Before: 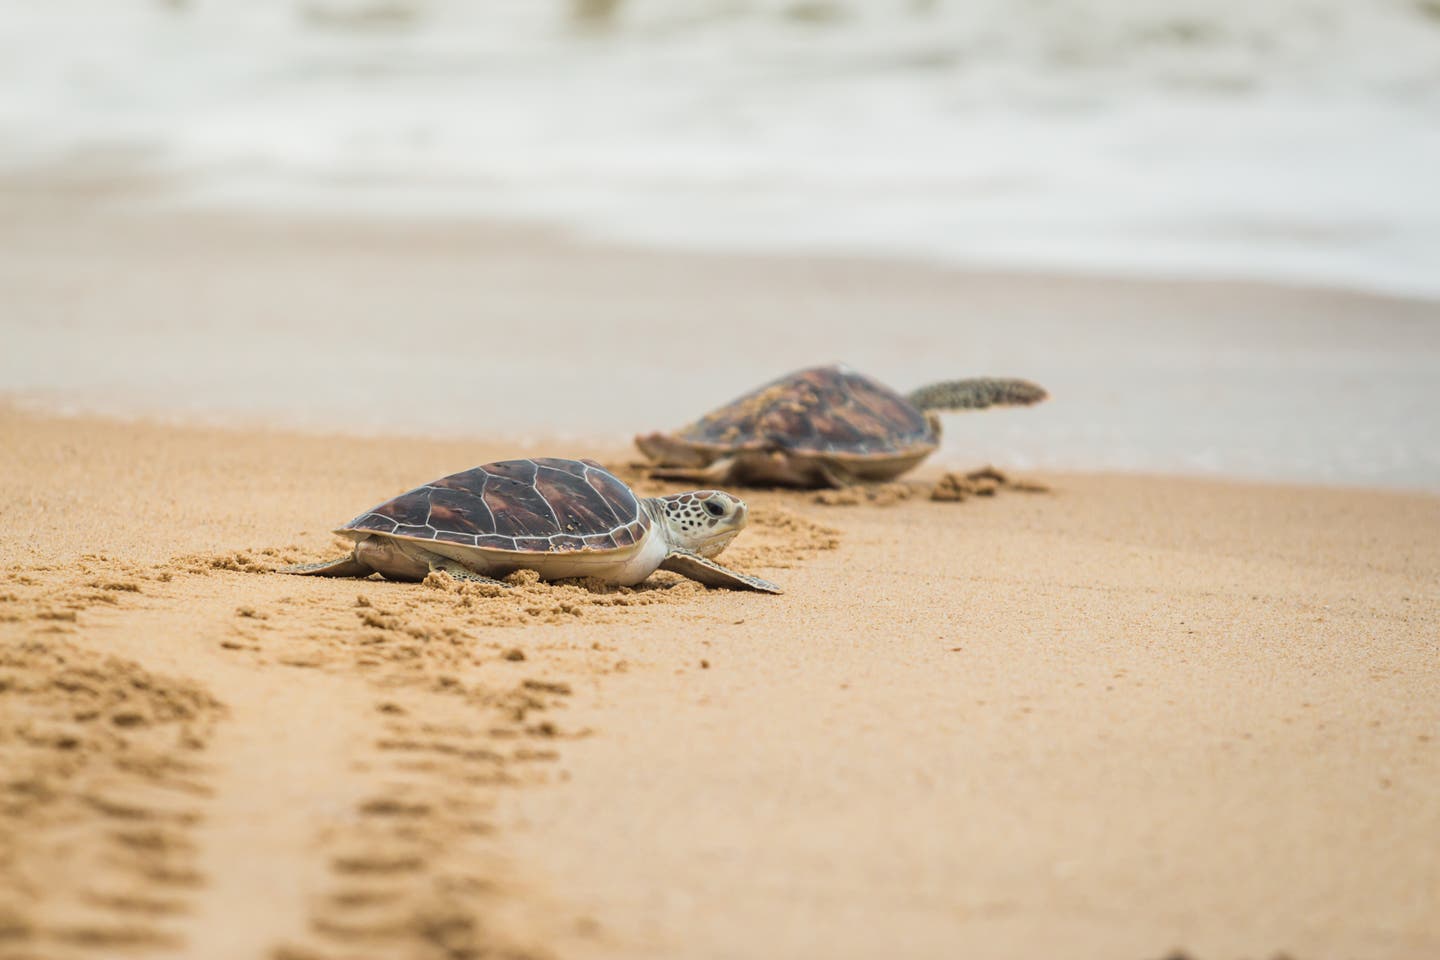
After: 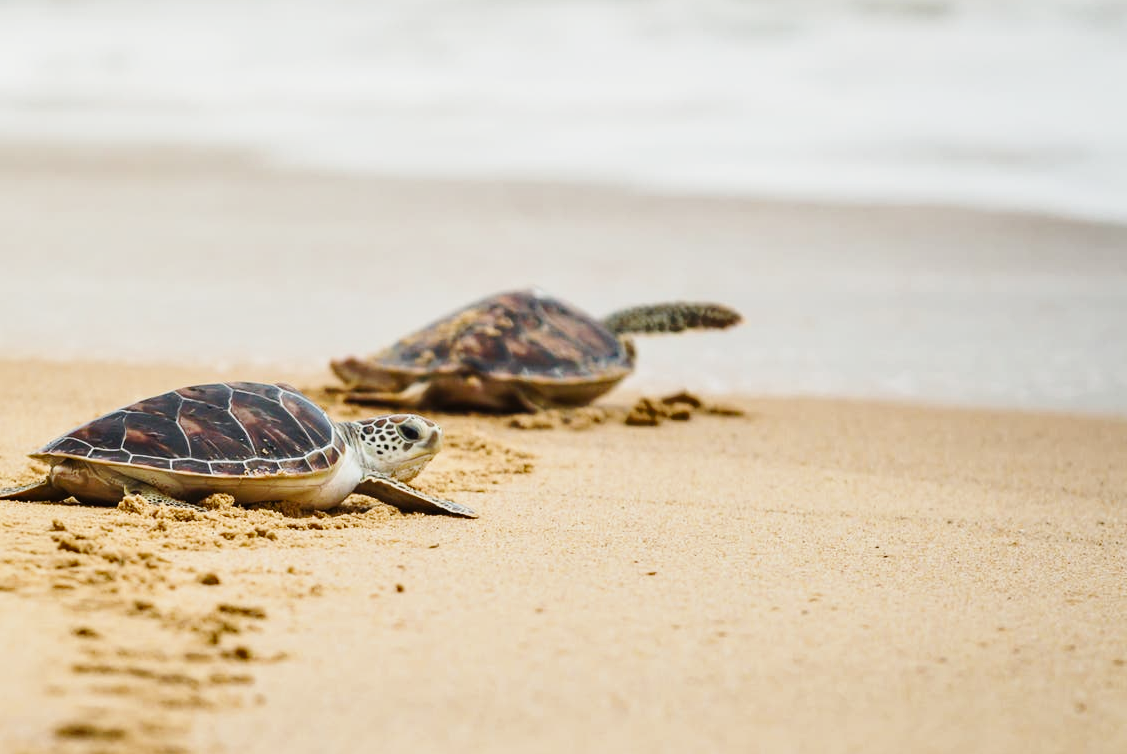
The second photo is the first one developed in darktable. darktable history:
shadows and highlights: low approximation 0.01, soften with gaussian
exposure: black level correction 0, compensate highlight preservation false
crop and rotate: left 21.207%, top 8.004%, right 0.483%, bottom 13.351%
base curve: curves: ch0 [(0, 0) (0.032, 0.025) (0.121, 0.166) (0.206, 0.329) (0.605, 0.79) (1, 1)], preserve colors none
